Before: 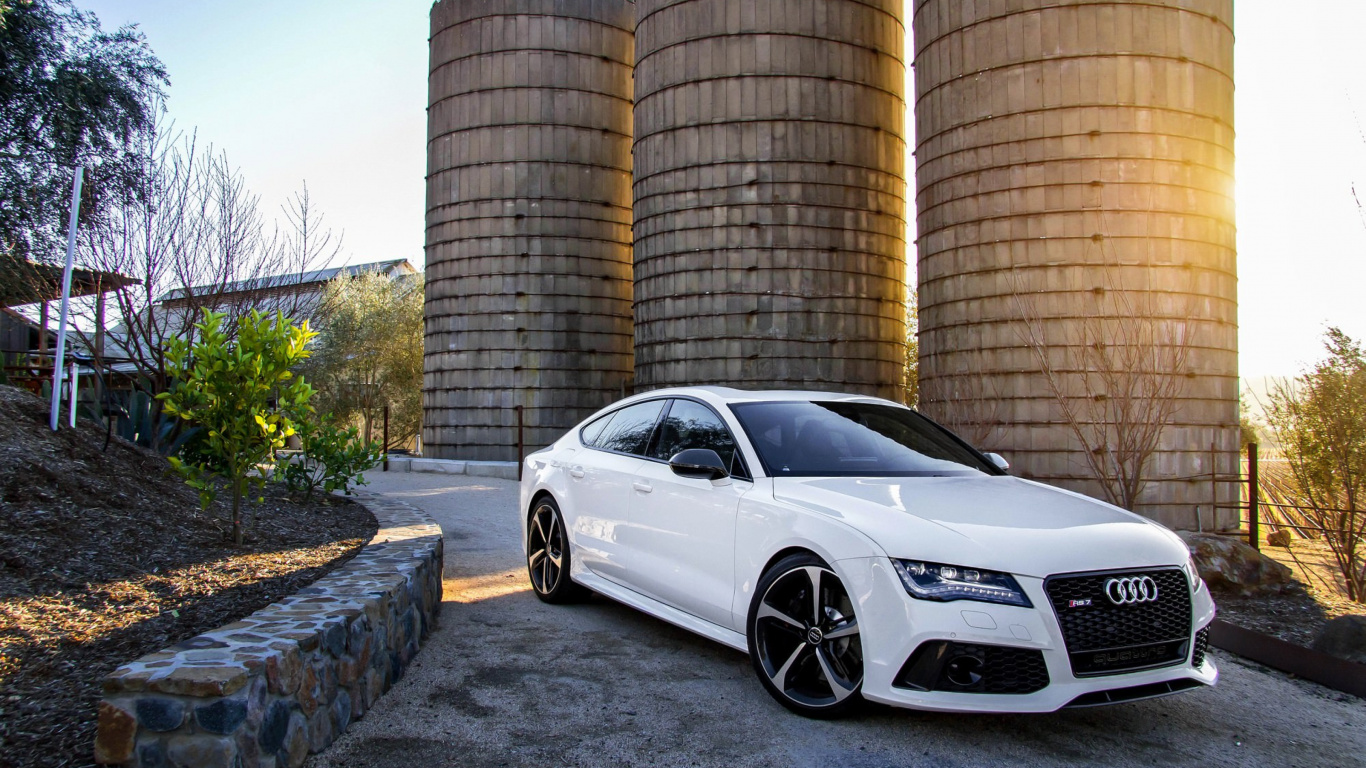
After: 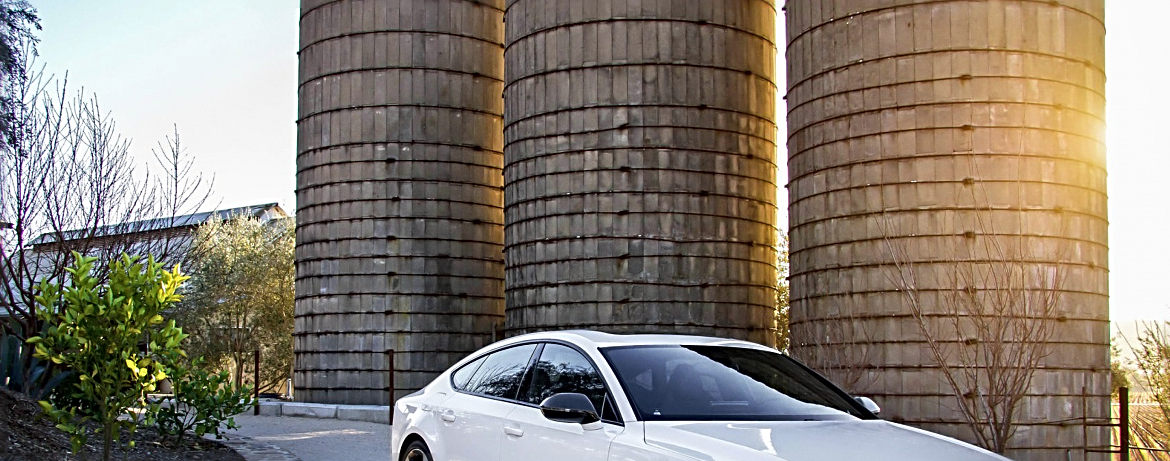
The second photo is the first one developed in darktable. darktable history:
crop and rotate: left 9.451%, top 7.33%, right 4.842%, bottom 32.545%
contrast brightness saturation: saturation -0.064
contrast equalizer: y [[0.5 ×6], [0.5 ×6], [0.5, 0.5, 0.501, 0.545, 0.707, 0.863], [0 ×6], [0 ×6]], mix 0.576
sharpen: radius 2.833, amount 0.711
